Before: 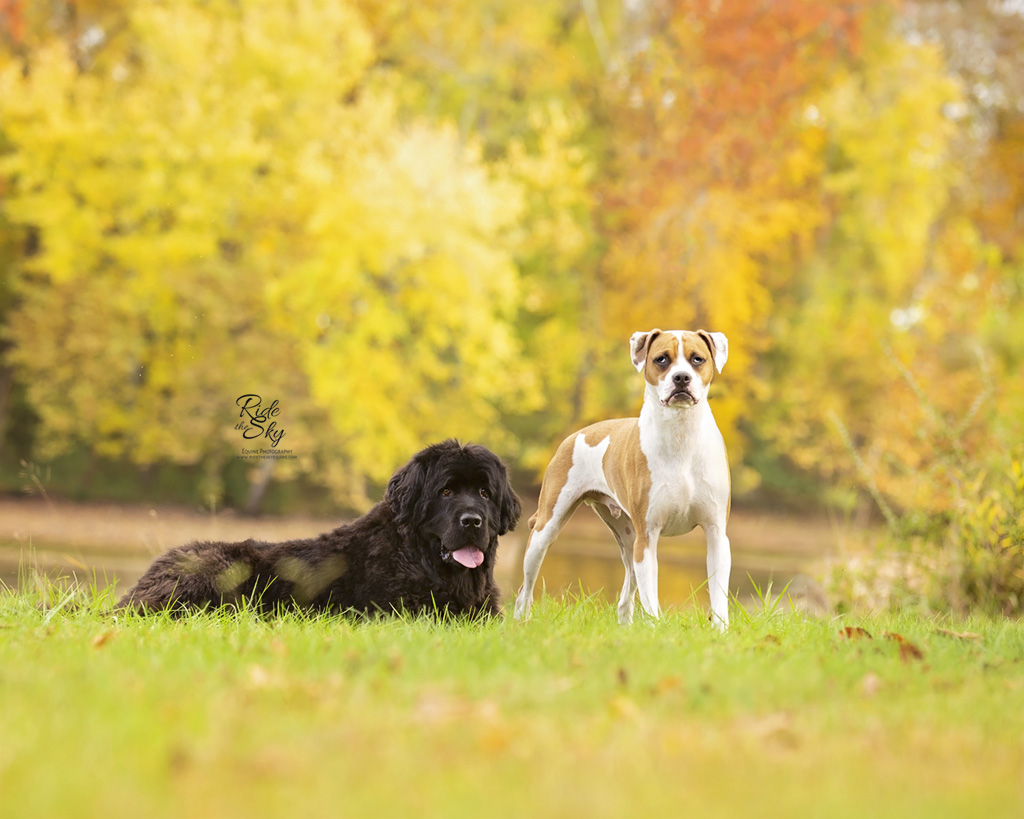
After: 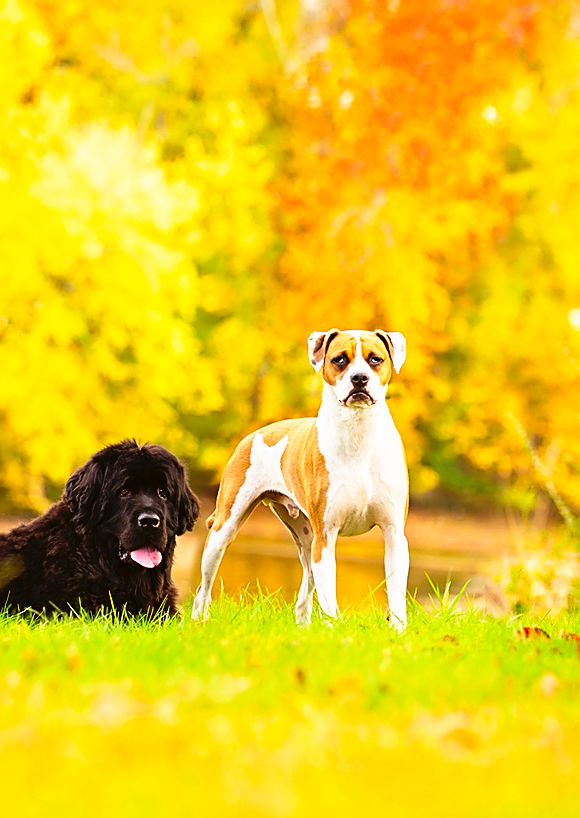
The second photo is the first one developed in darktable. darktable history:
tone curve: curves: ch0 [(0, 0) (0.003, 0.023) (0.011, 0.024) (0.025, 0.028) (0.044, 0.035) (0.069, 0.043) (0.1, 0.052) (0.136, 0.063) (0.177, 0.094) (0.224, 0.145) (0.277, 0.209) (0.335, 0.281) (0.399, 0.364) (0.468, 0.453) (0.543, 0.553) (0.623, 0.66) (0.709, 0.767) (0.801, 0.88) (0.898, 0.968) (1, 1)], preserve colors none
contrast brightness saturation: contrast 0.09, saturation 0.28
sharpen: on, module defaults
crop: left 31.458%, top 0%, right 11.876%
